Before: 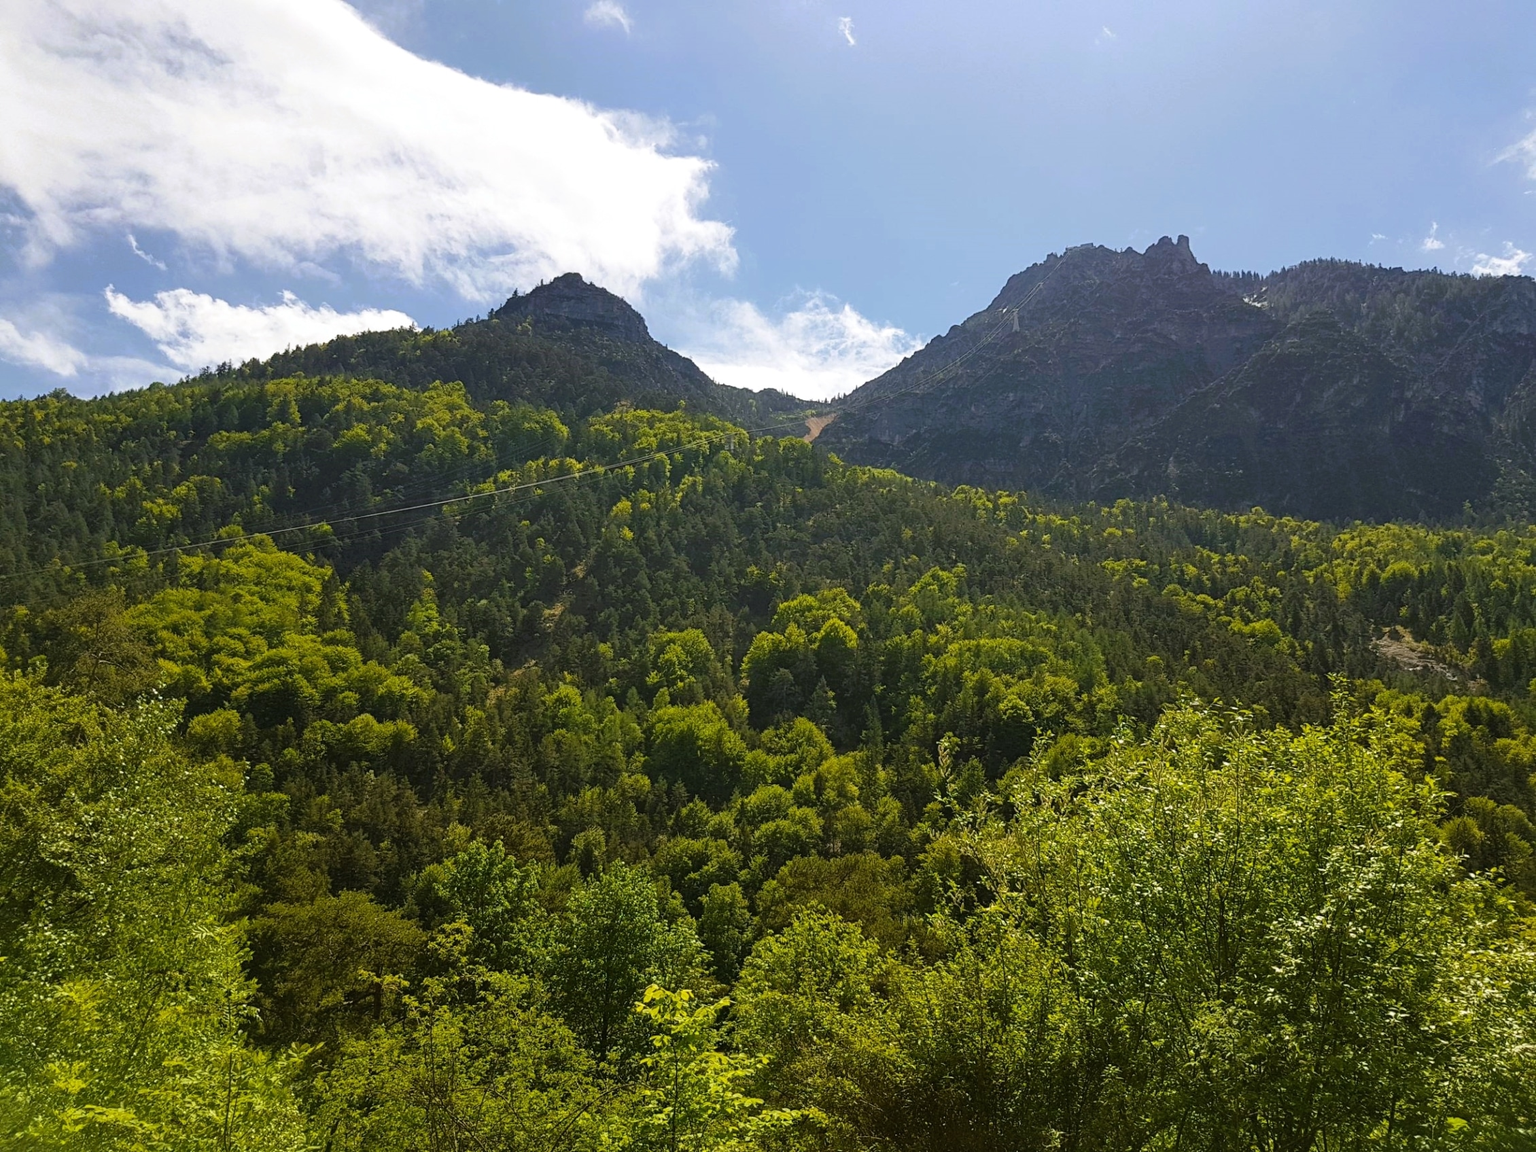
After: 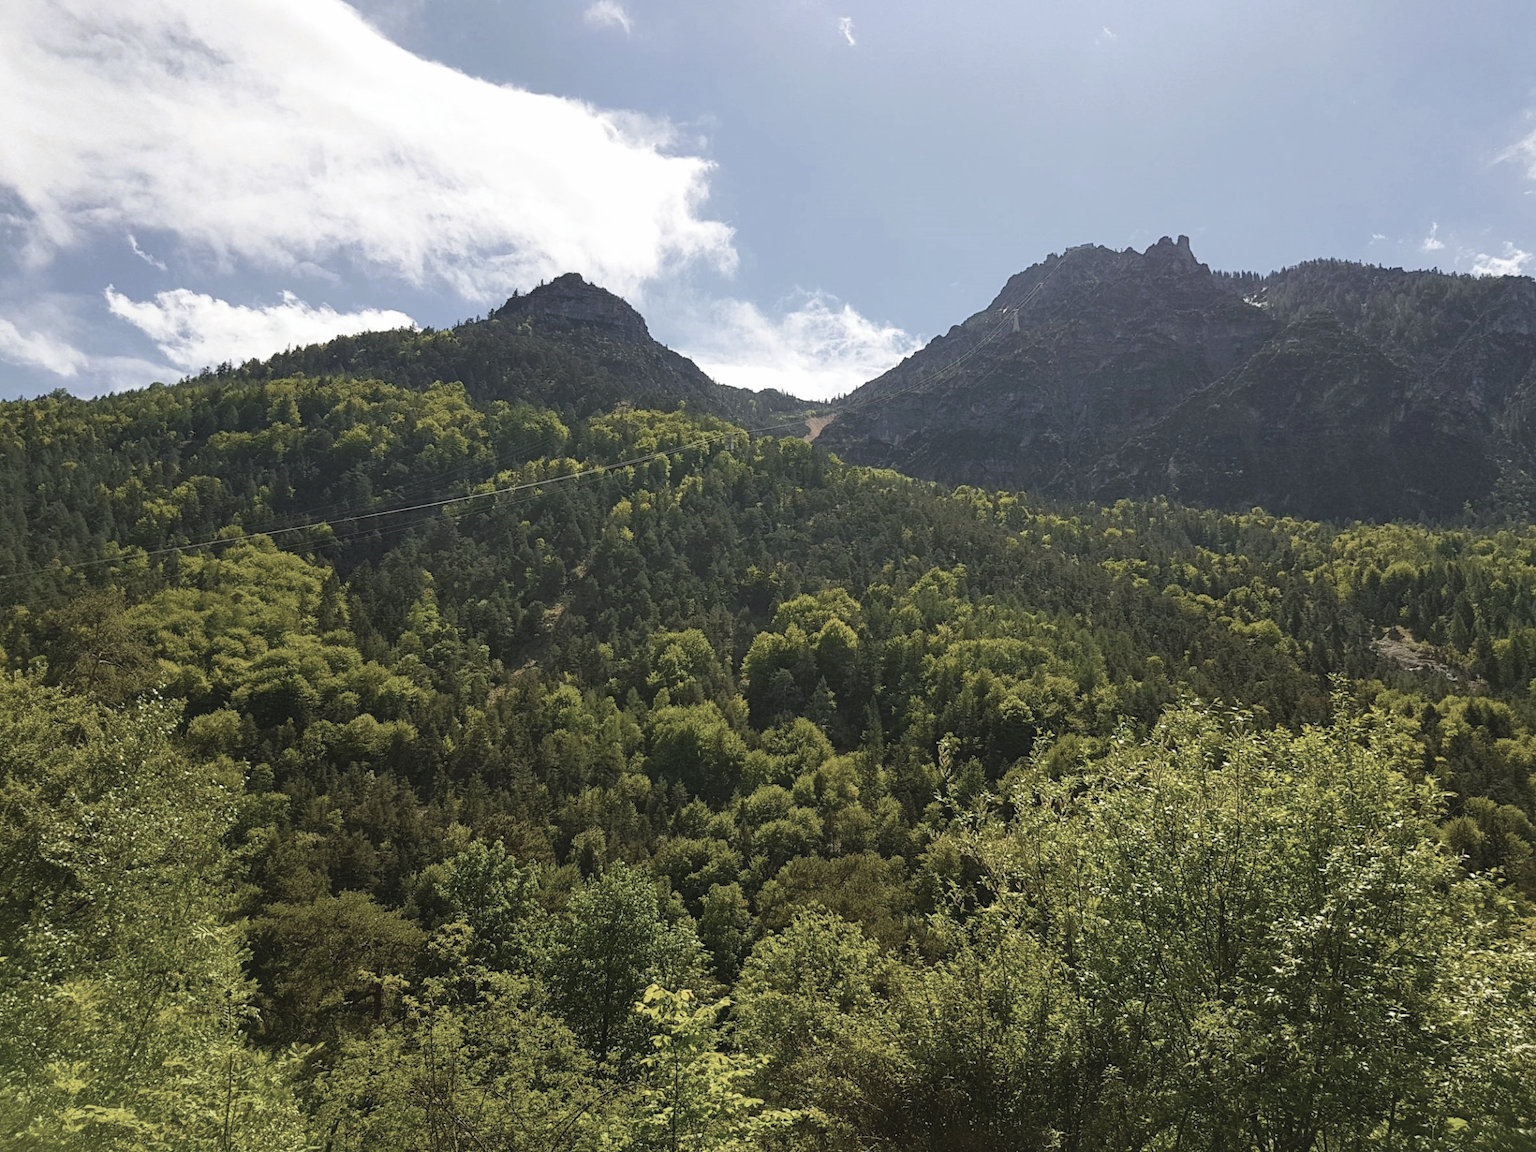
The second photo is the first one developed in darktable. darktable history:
exposure: black level correction -0.001, exposure 0.08 EV, compensate highlight preservation false
contrast brightness saturation: contrast -0.05, saturation -0.41
